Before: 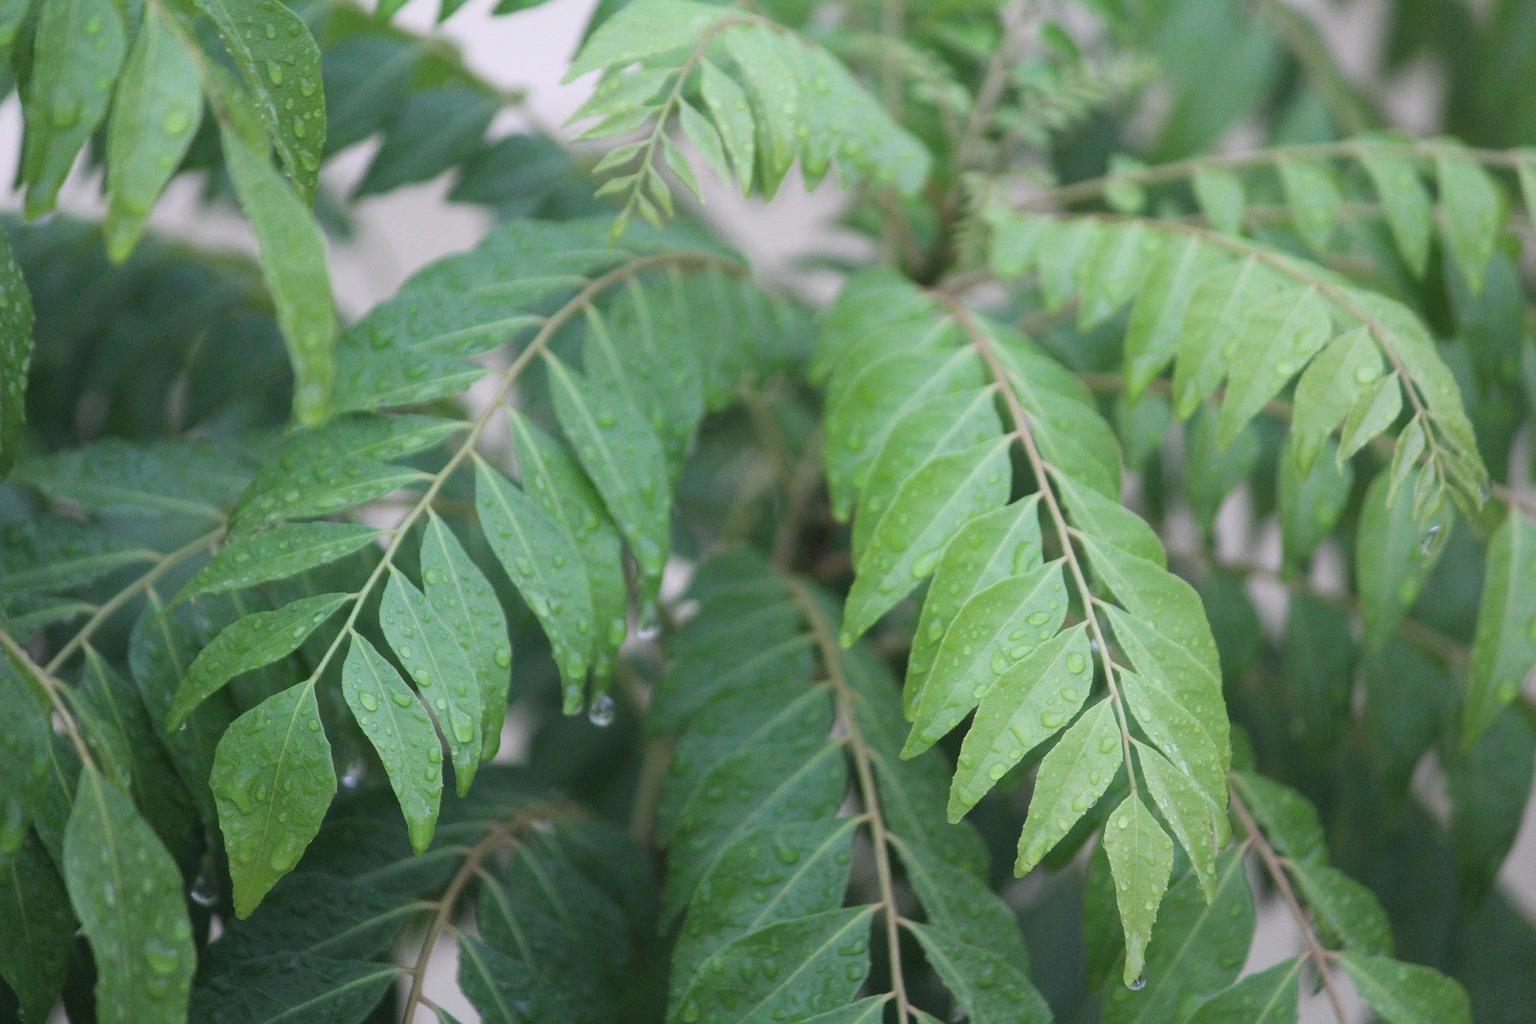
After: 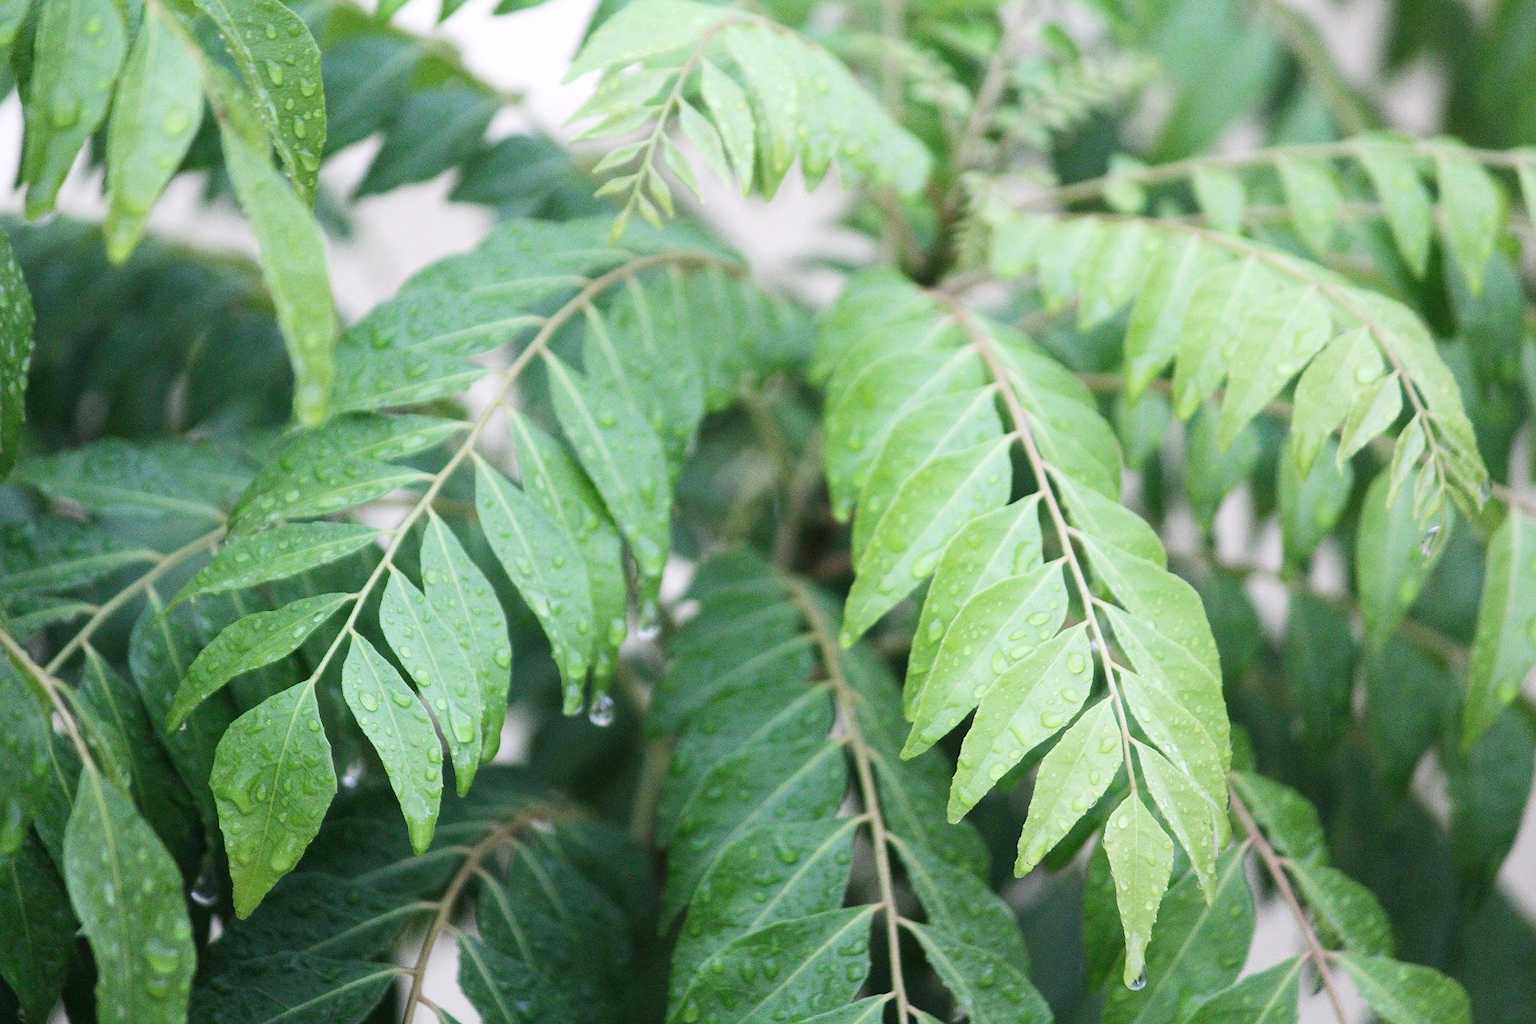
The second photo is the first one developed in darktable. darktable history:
tone curve: curves: ch0 [(0, 0) (0.004, 0.001) (0.133, 0.112) (0.325, 0.362) (0.832, 0.893) (1, 1)], preserve colors none
tone equalizer: -8 EV -0.43 EV, -7 EV -0.424 EV, -6 EV -0.304 EV, -5 EV -0.186 EV, -3 EV 0.248 EV, -2 EV 0.322 EV, -1 EV 0.385 EV, +0 EV 0.4 EV, edges refinement/feathering 500, mask exposure compensation -1.57 EV, preserve details no
exposure: exposure 0.014 EV, compensate exposure bias true, compensate highlight preservation false
